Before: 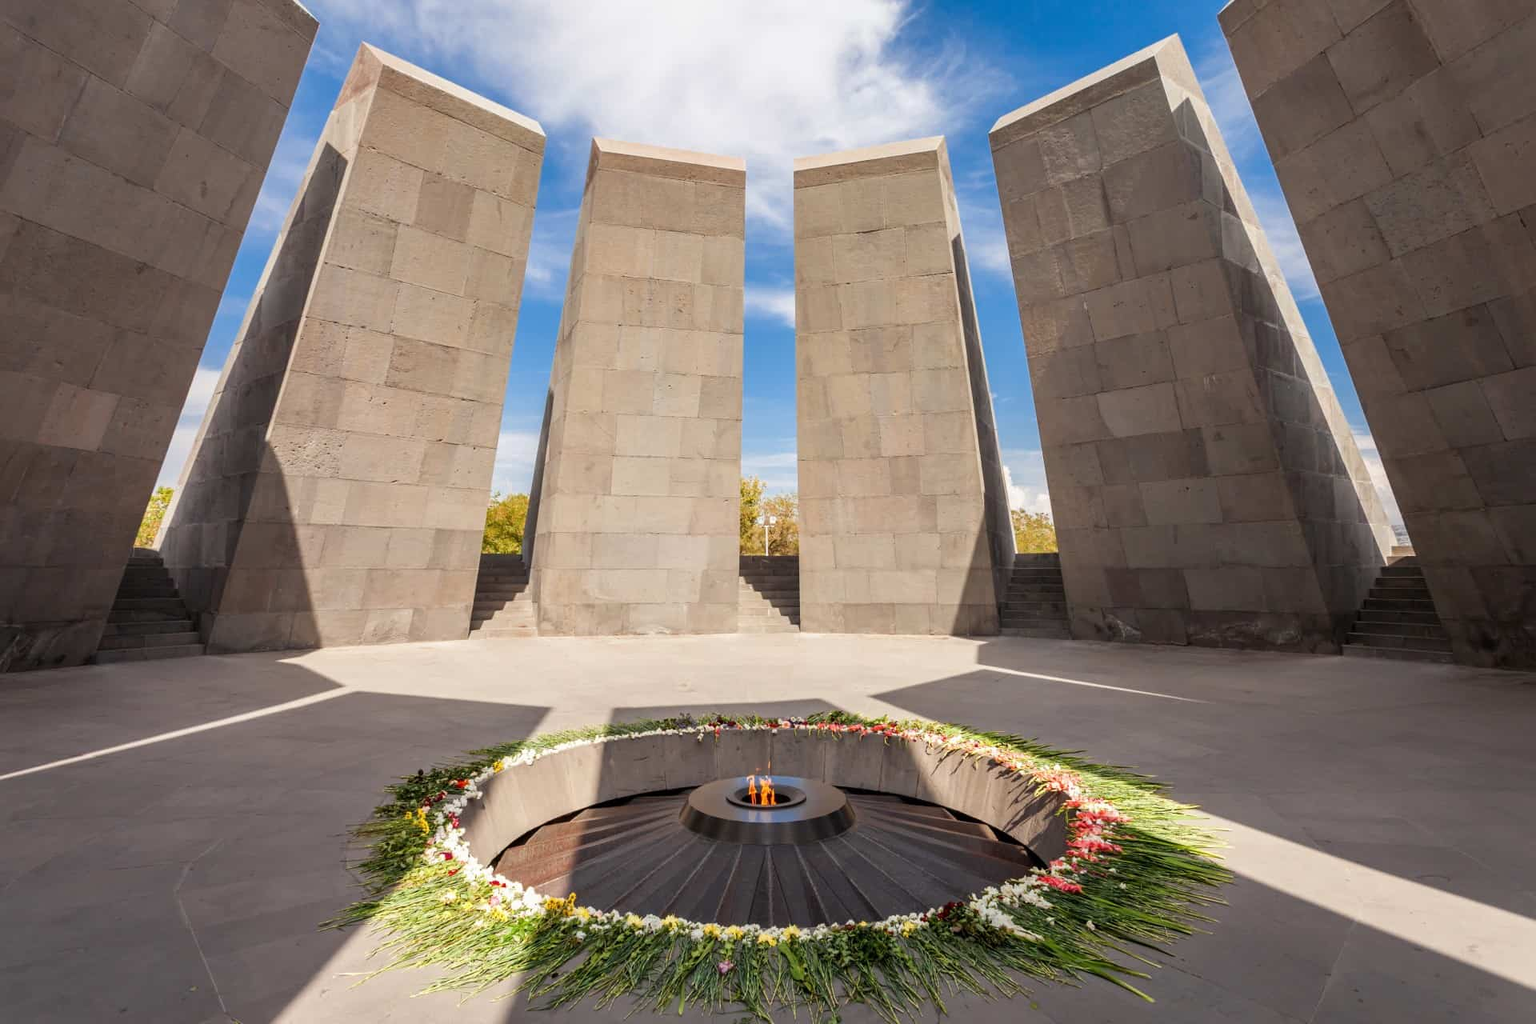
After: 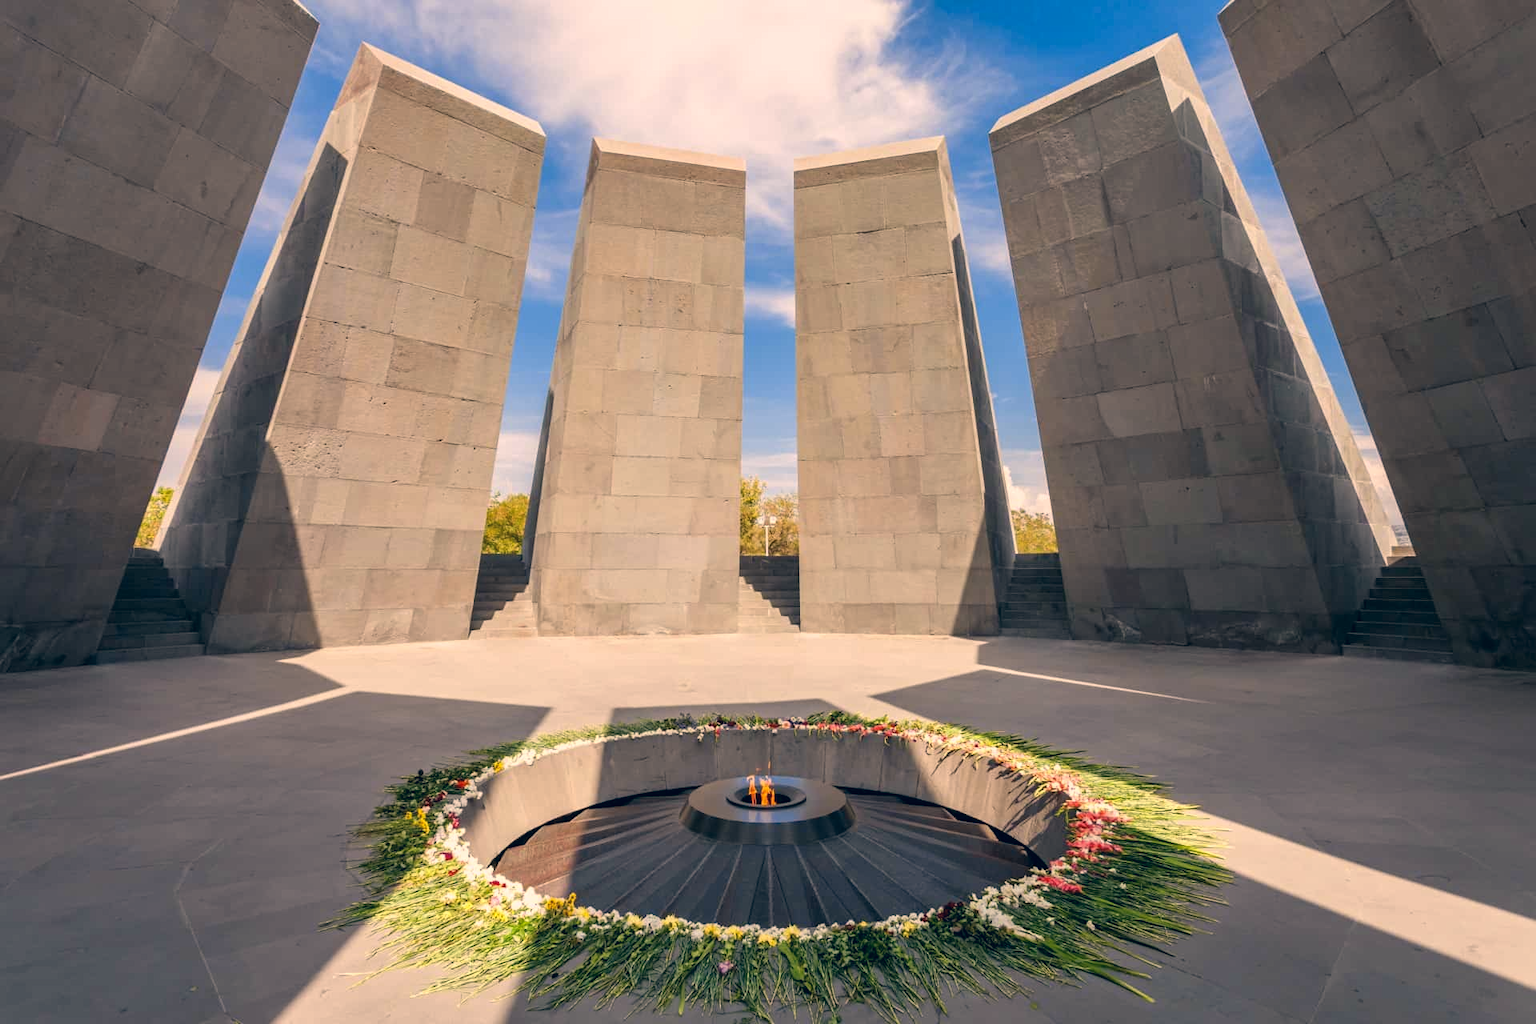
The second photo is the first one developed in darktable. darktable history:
color correction: highlights a* 10.28, highlights b* 14.07, shadows a* -9.82, shadows b* -14.83
